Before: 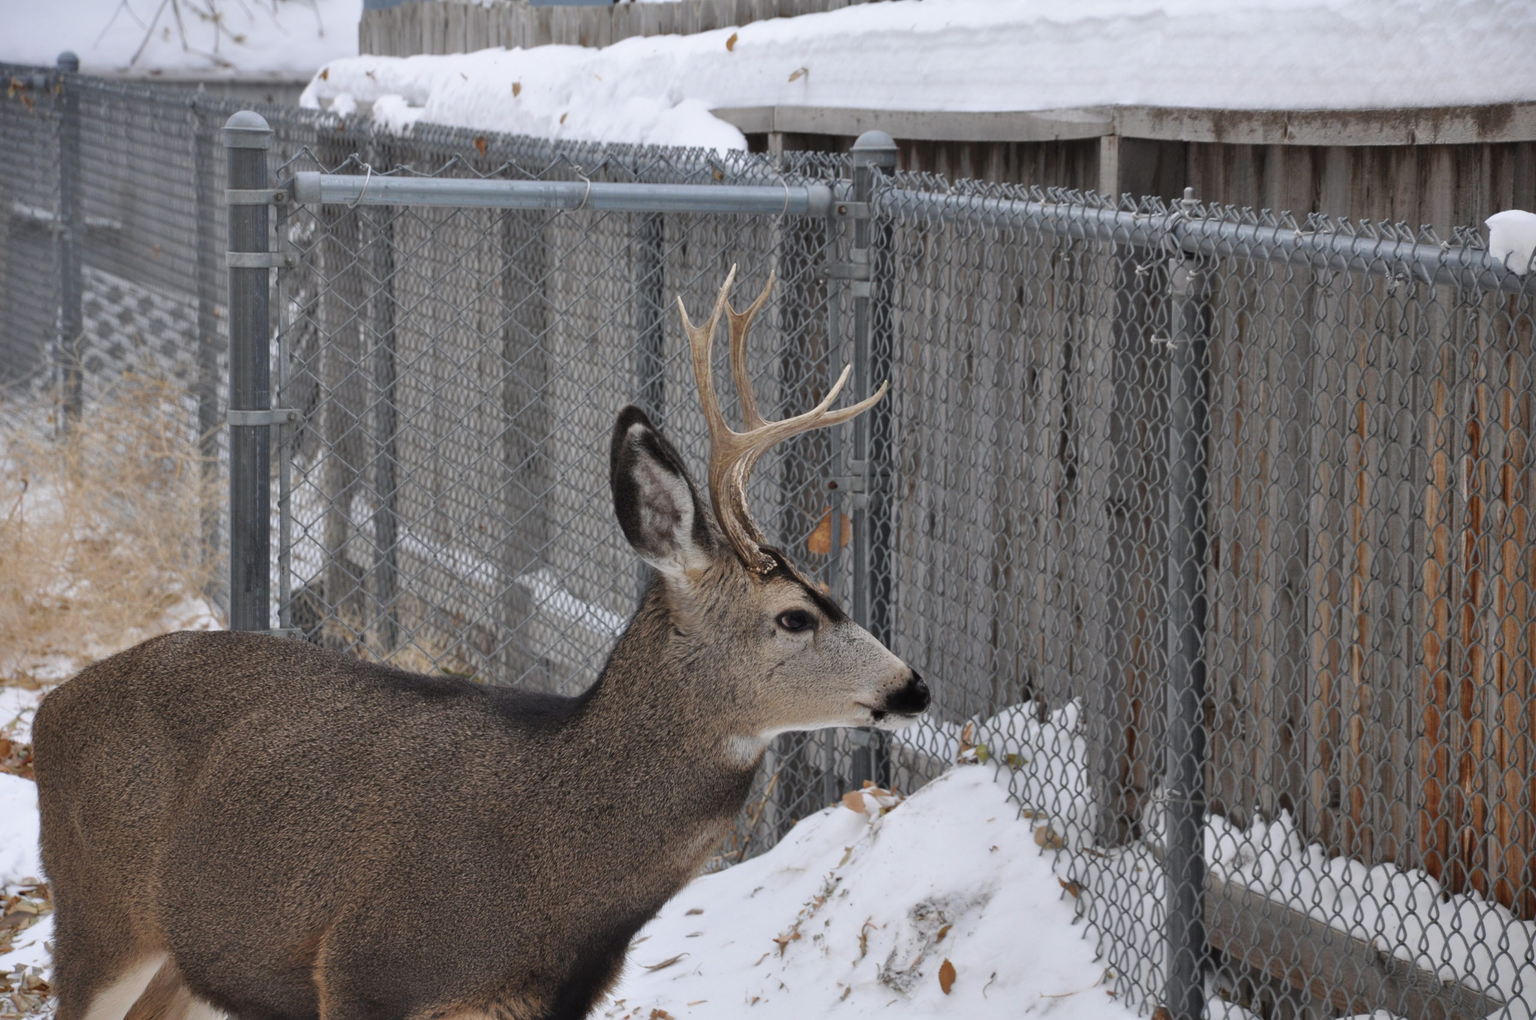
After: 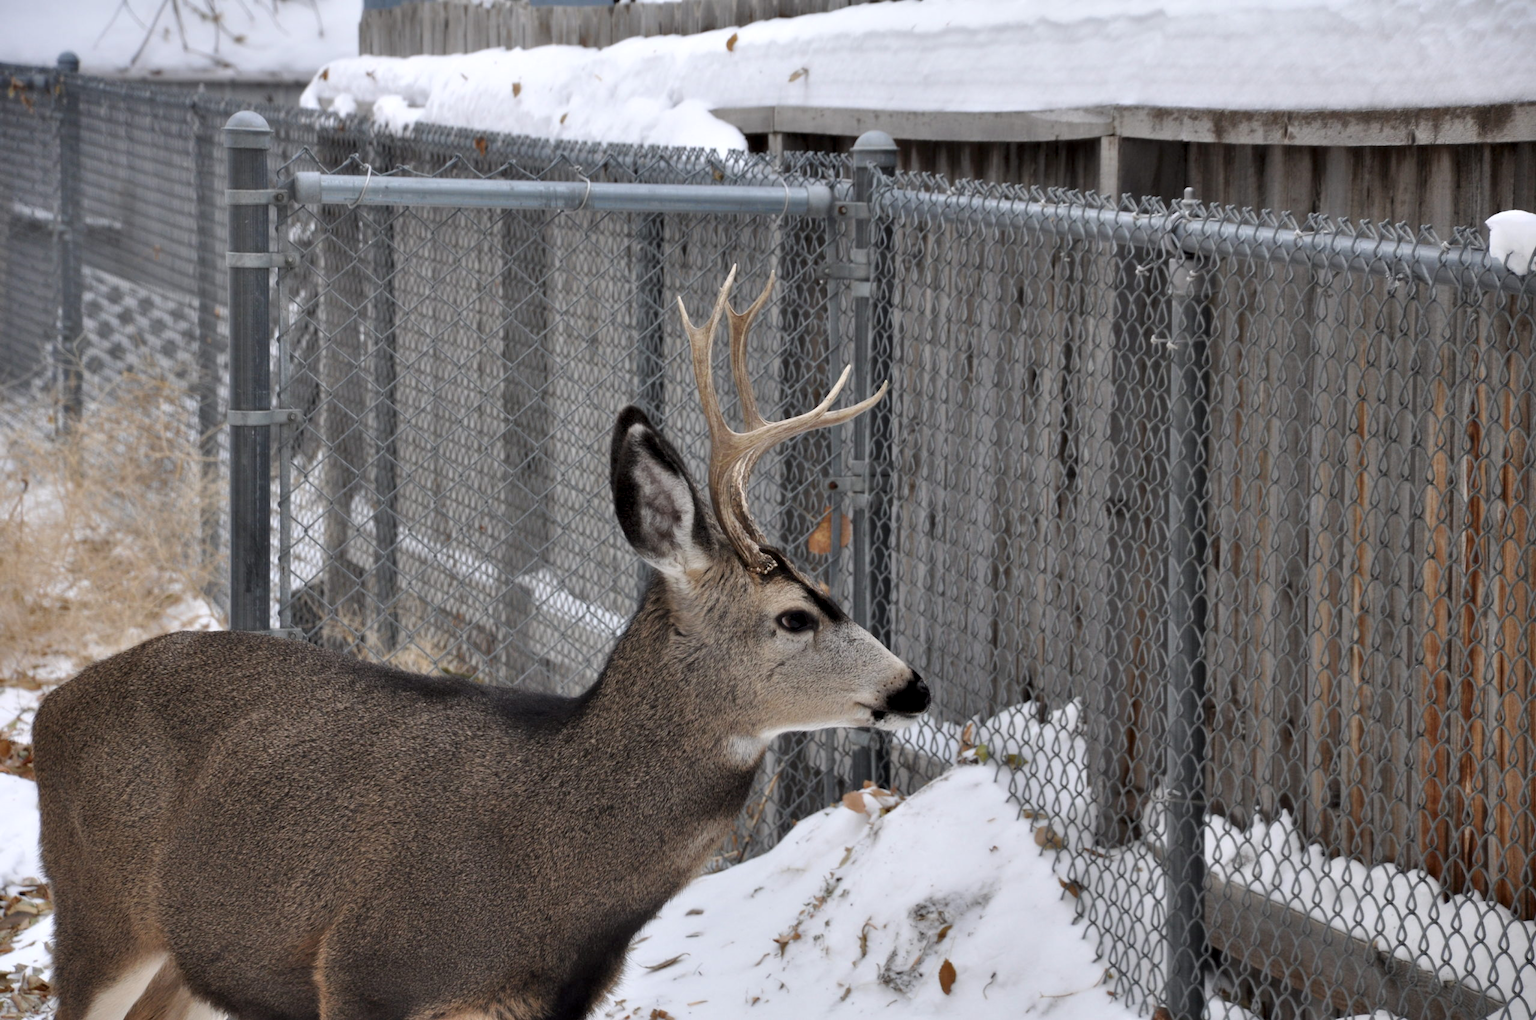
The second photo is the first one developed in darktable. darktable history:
contrast equalizer: octaves 7, y [[0.439, 0.44, 0.442, 0.457, 0.493, 0.498], [0.5 ×6], [0.5 ×6], [0 ×6], [0 ×6]], mix -1
